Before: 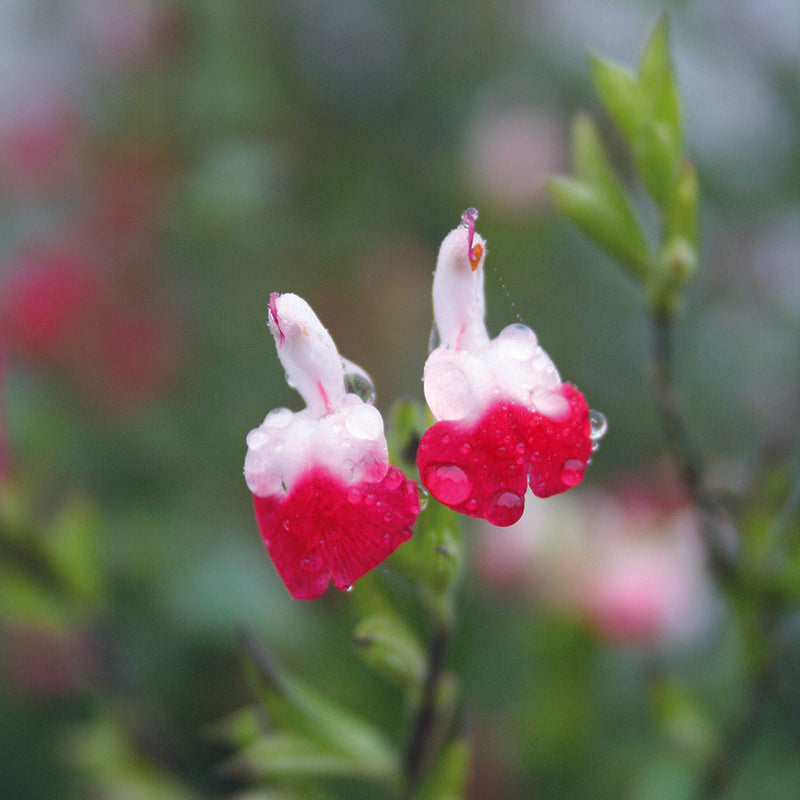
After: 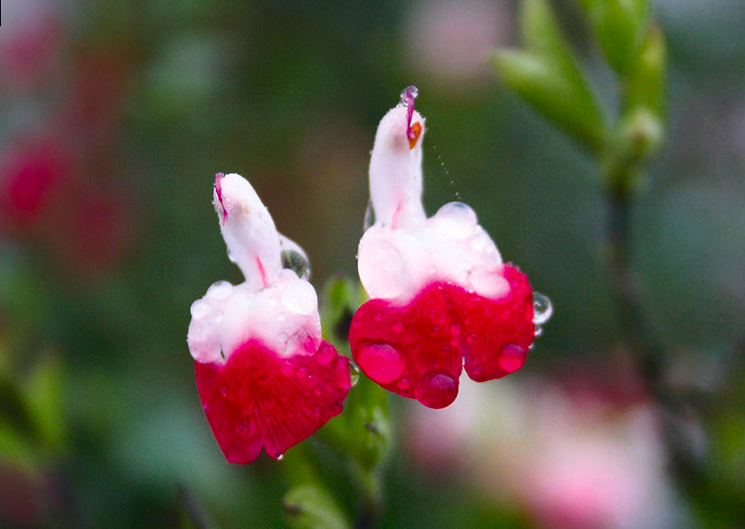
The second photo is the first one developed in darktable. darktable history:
crop and rotate: angle 0.03°, top 11.643%, right 5.651%, bottom 11.189%
rotate and perspective: rotation 1.69°, lens shift (vertical) -0.023, lens shift (horizontal) -0.291, crop left 0.025, crop right 0.988, crop top 0.092, crop bottom 0.842
contrast brightness saturation: contrast 0.21, brightness -0.11, saturation 0.21
